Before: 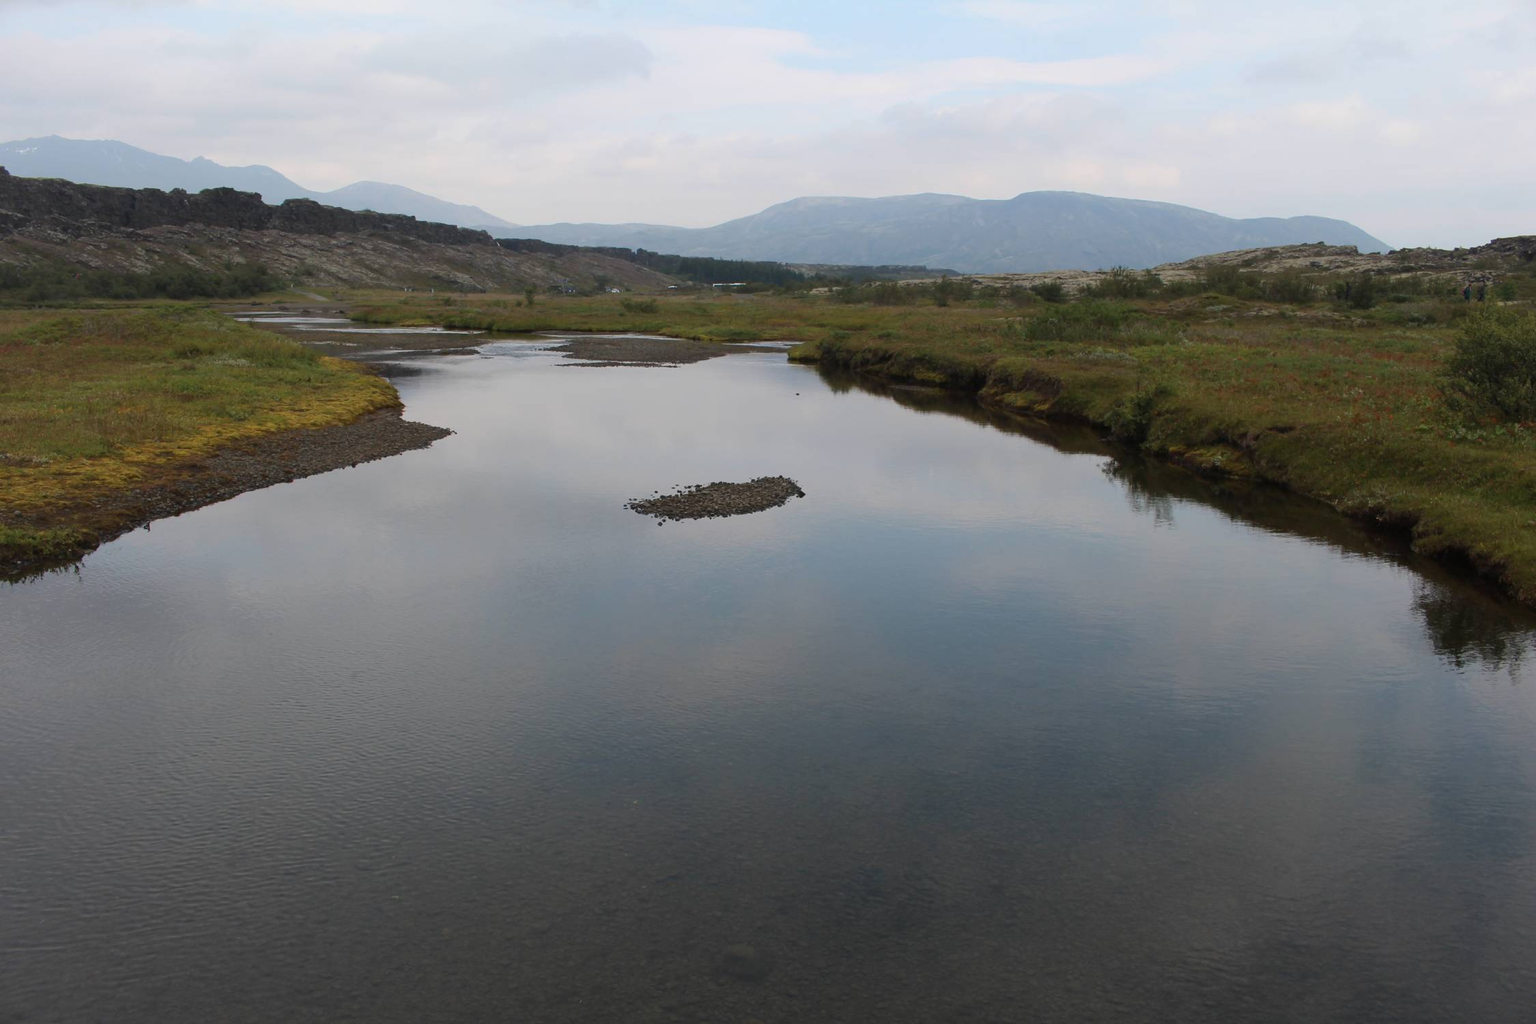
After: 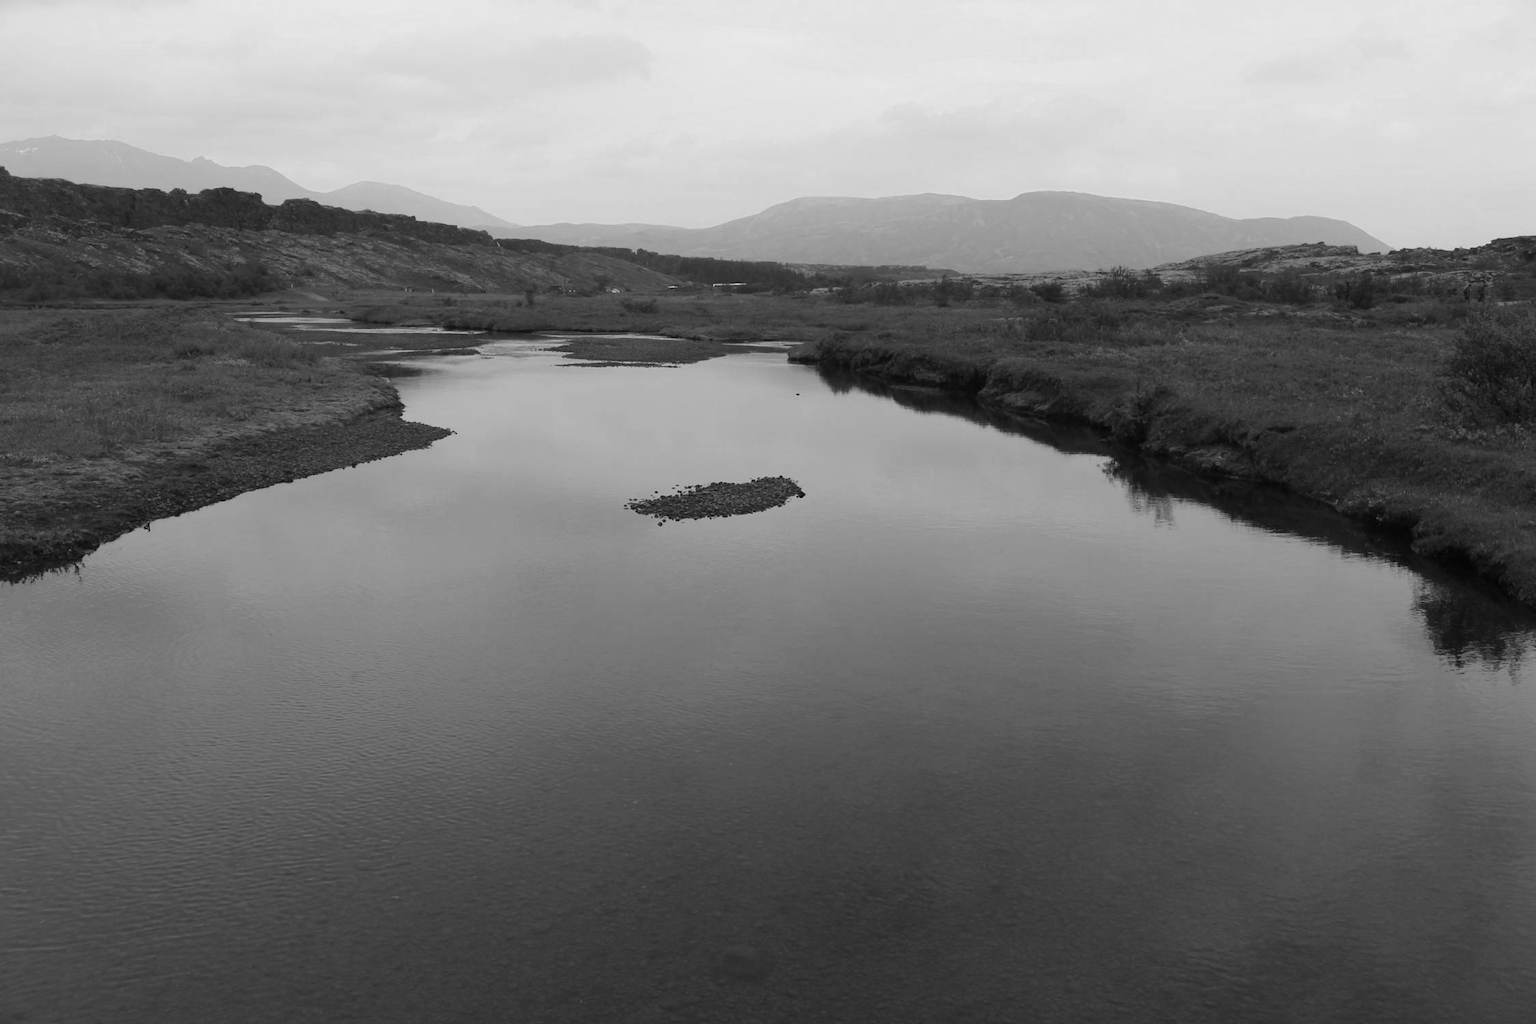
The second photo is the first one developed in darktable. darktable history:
color calibration: output gray [0.22, 0.42, 0.37, 0], illuminant as shot in camera, x 0.358, y 0.373, temperature 4628.91 K
